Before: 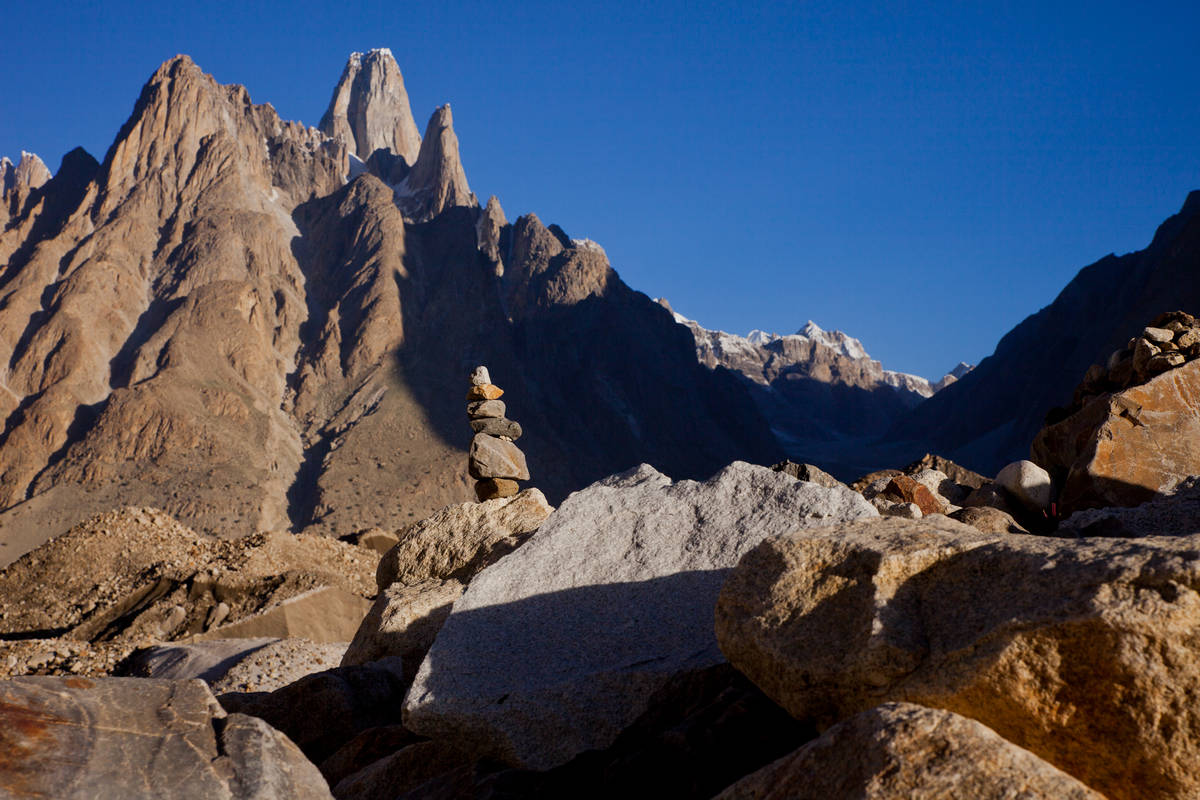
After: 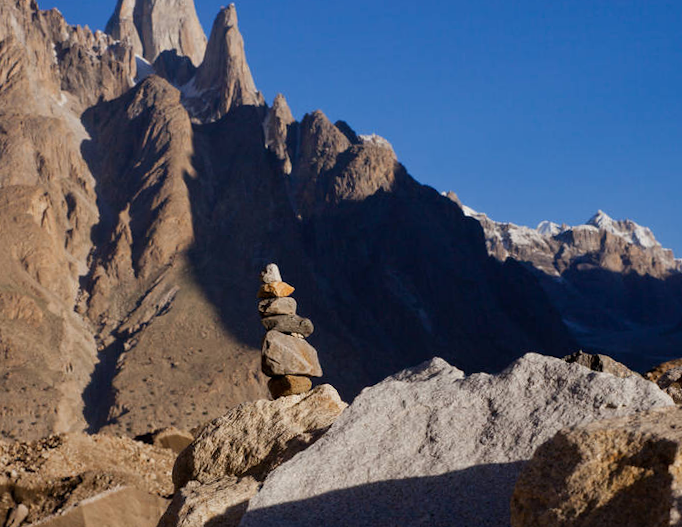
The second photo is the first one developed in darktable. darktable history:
white balance: emerald 1
crop: left 16.202%, top 11.208%, right 26.045%, bottom 20.557%
rotate and perspective: rotation -1.32°, lens shift (horizontal) -0.031, crop left 0.015, crop right 0.985, crop top 0.047, crop bottom 0.982
